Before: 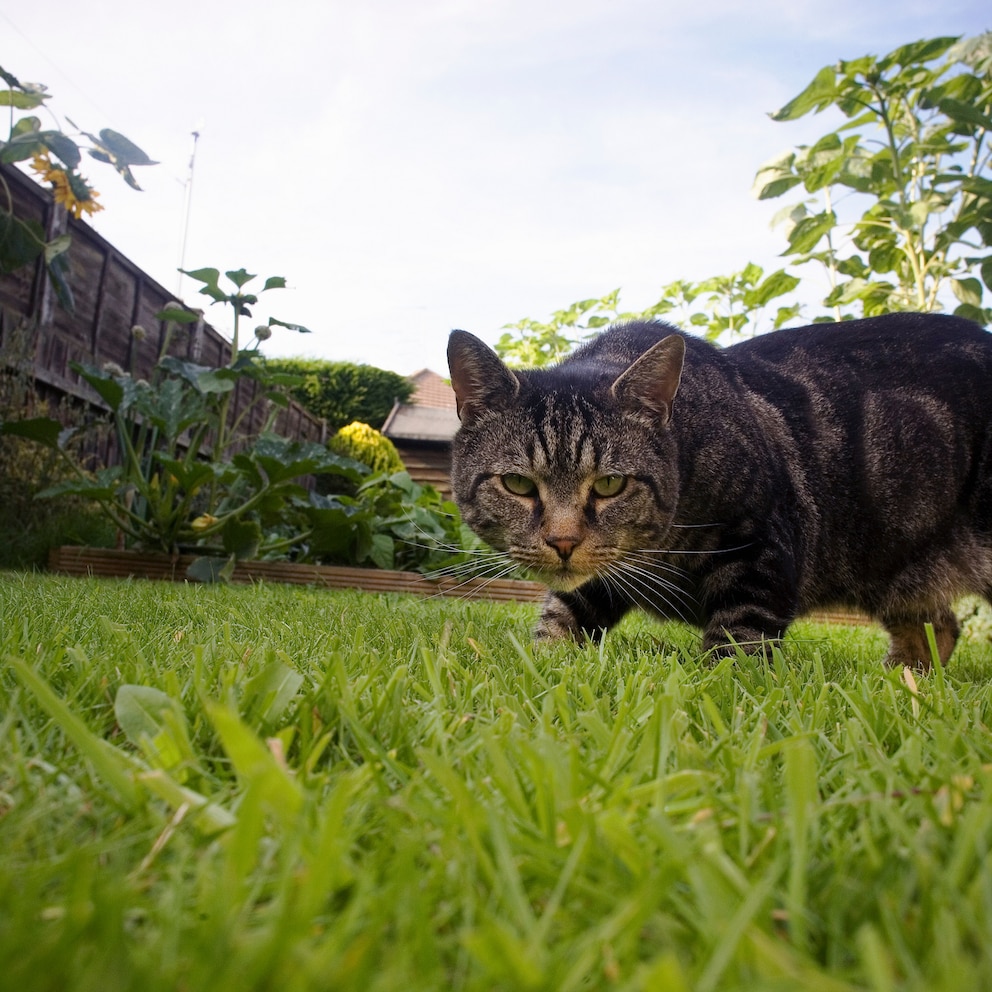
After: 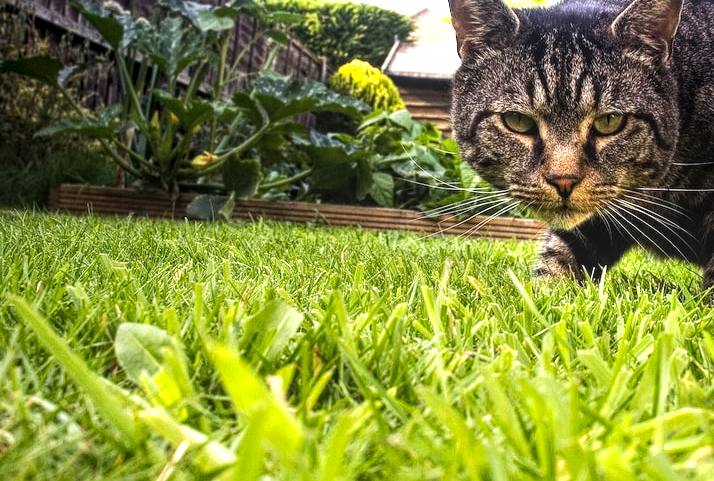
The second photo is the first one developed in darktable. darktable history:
crop: top 36.498%, right 27.964%, bottom 14.995%
local contrast: highlights 74%, shadows 55%, detail 176%, midtone range 0.207
exposure: black level correction 0, exposure 0.5 EV, compensate exposure bias true, compensate highlight preservation false
tone equalizer: -8 EV -1.08 EV, -7 EV -1.01 EV, -6 EV -0.867 EV, -5 EV -0.578 EV, -3 EV 0.578 EV, -2 EV 0.867 EV, -1 EV 1.01 EV, +0 EV 1.08 EV, edges refinement/feathering 500, mask exposure compensation -1.57 EV, preserve details no
contrast brightness saturation: contrast 0.04, saturation 0.07
